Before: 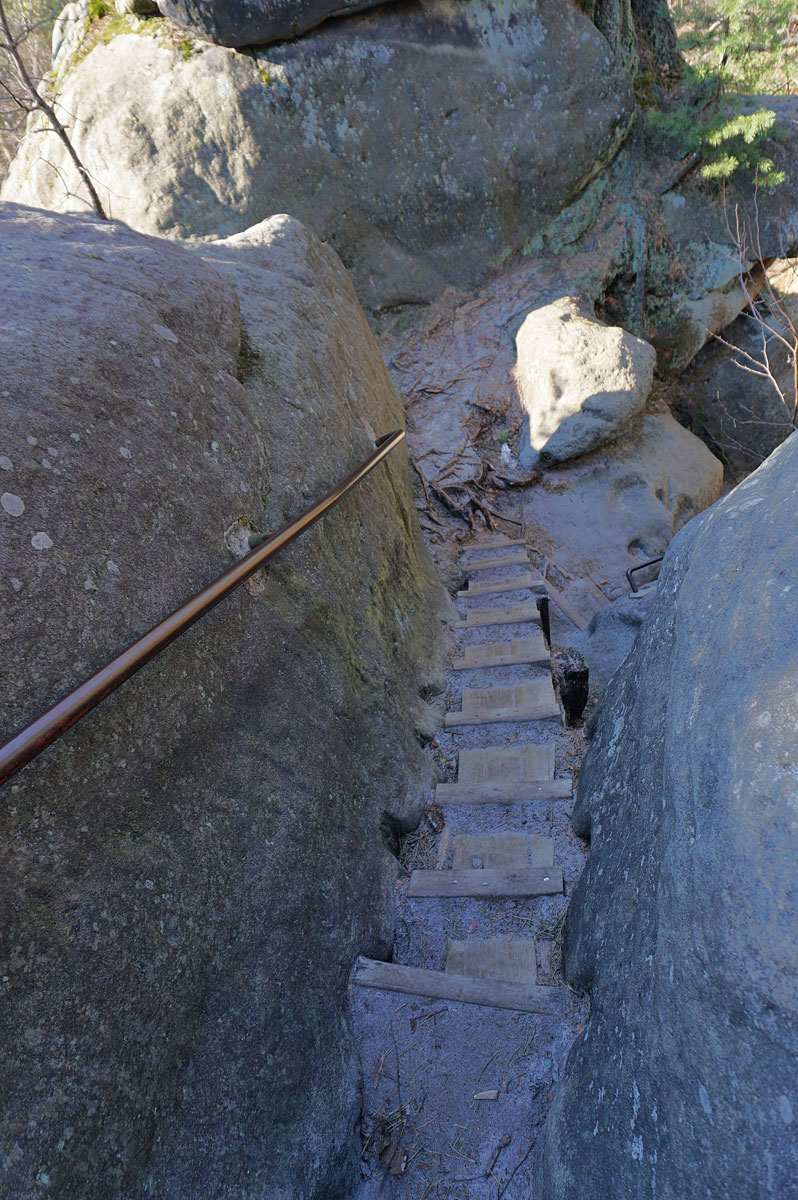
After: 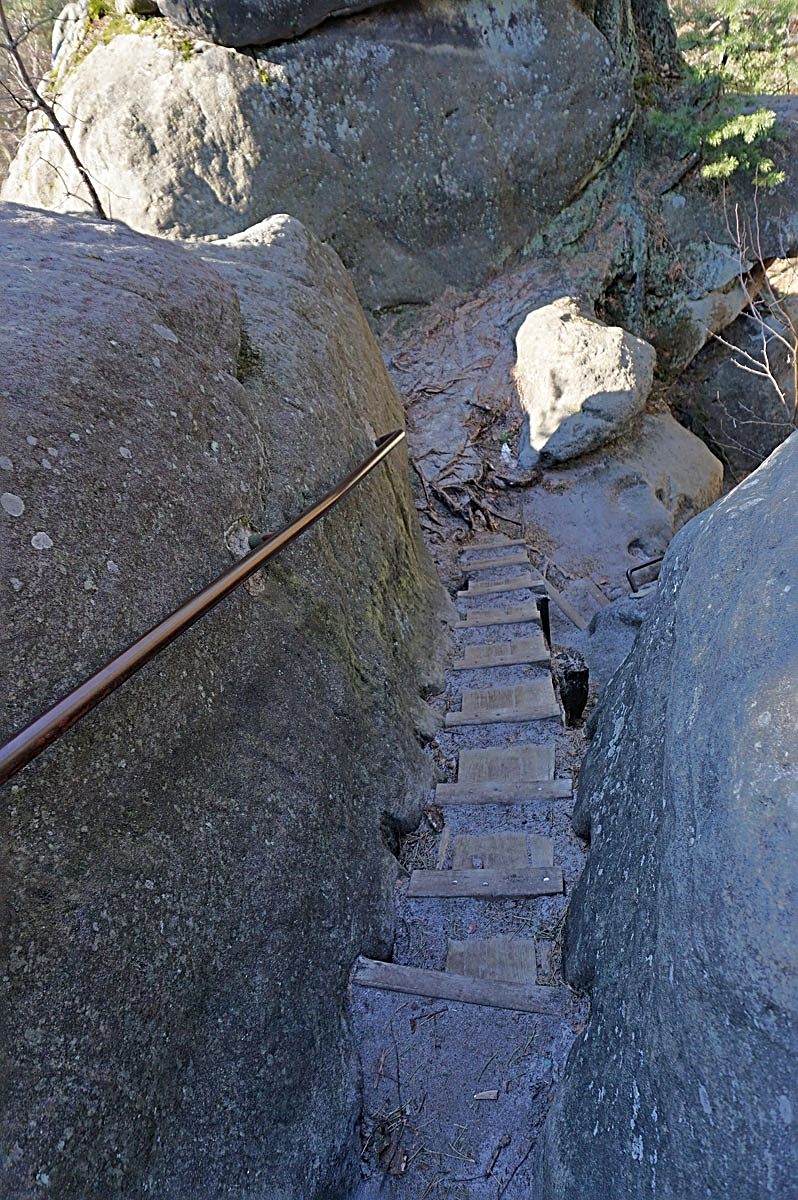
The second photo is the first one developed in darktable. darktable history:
sharpen: radius 2.982, amount 0.769
